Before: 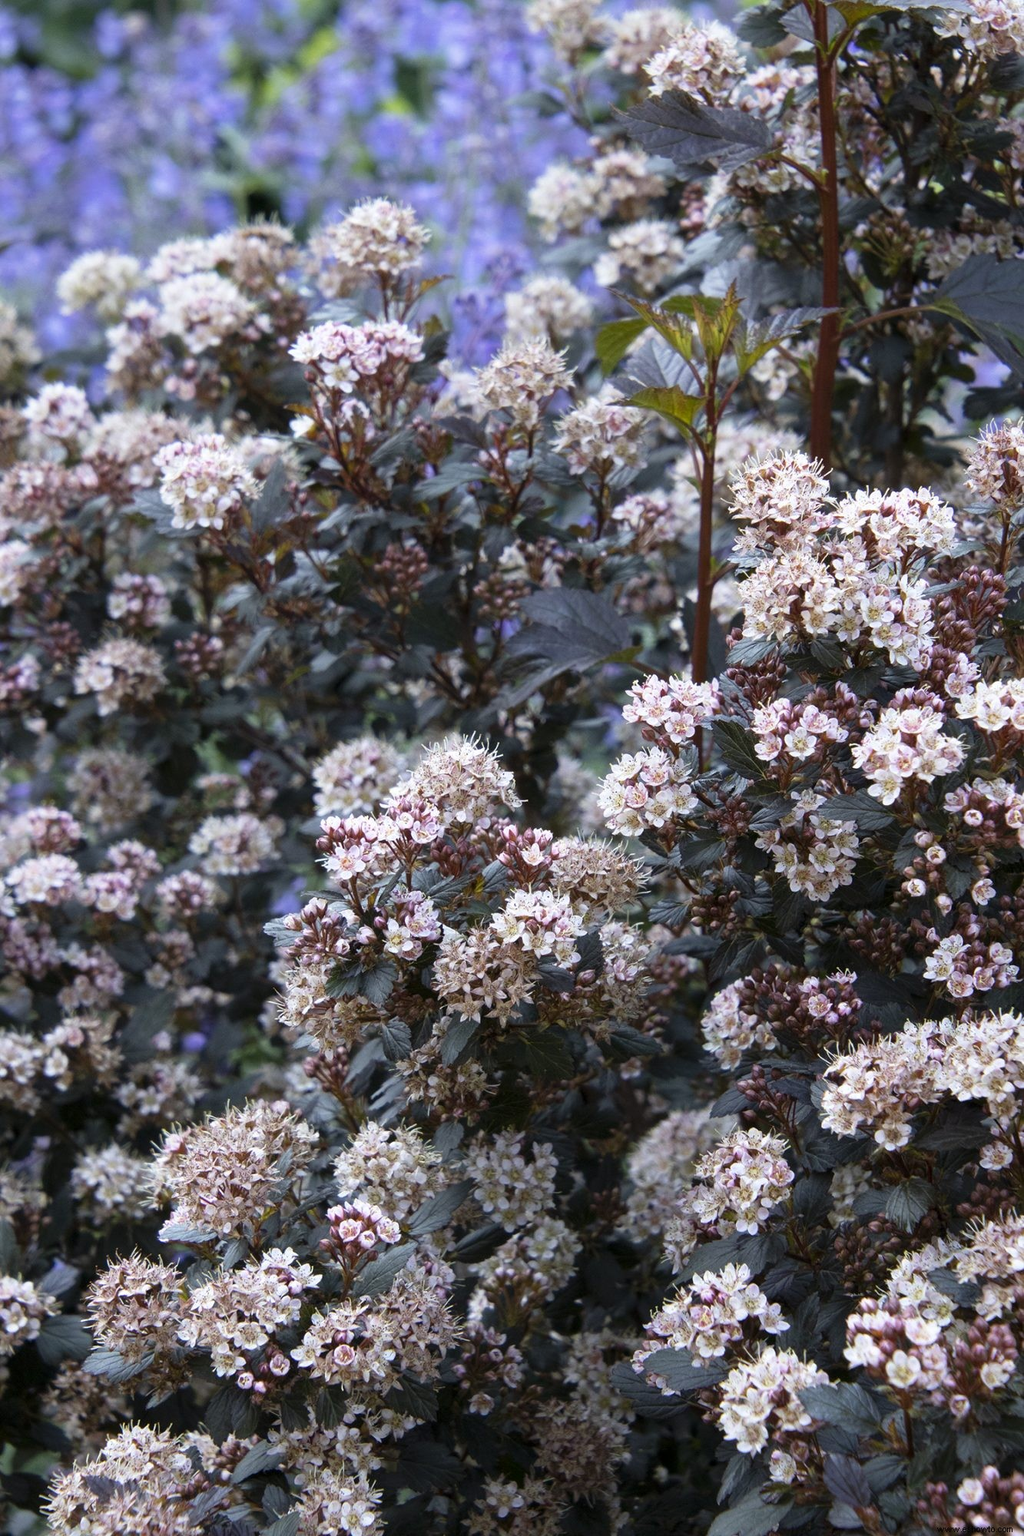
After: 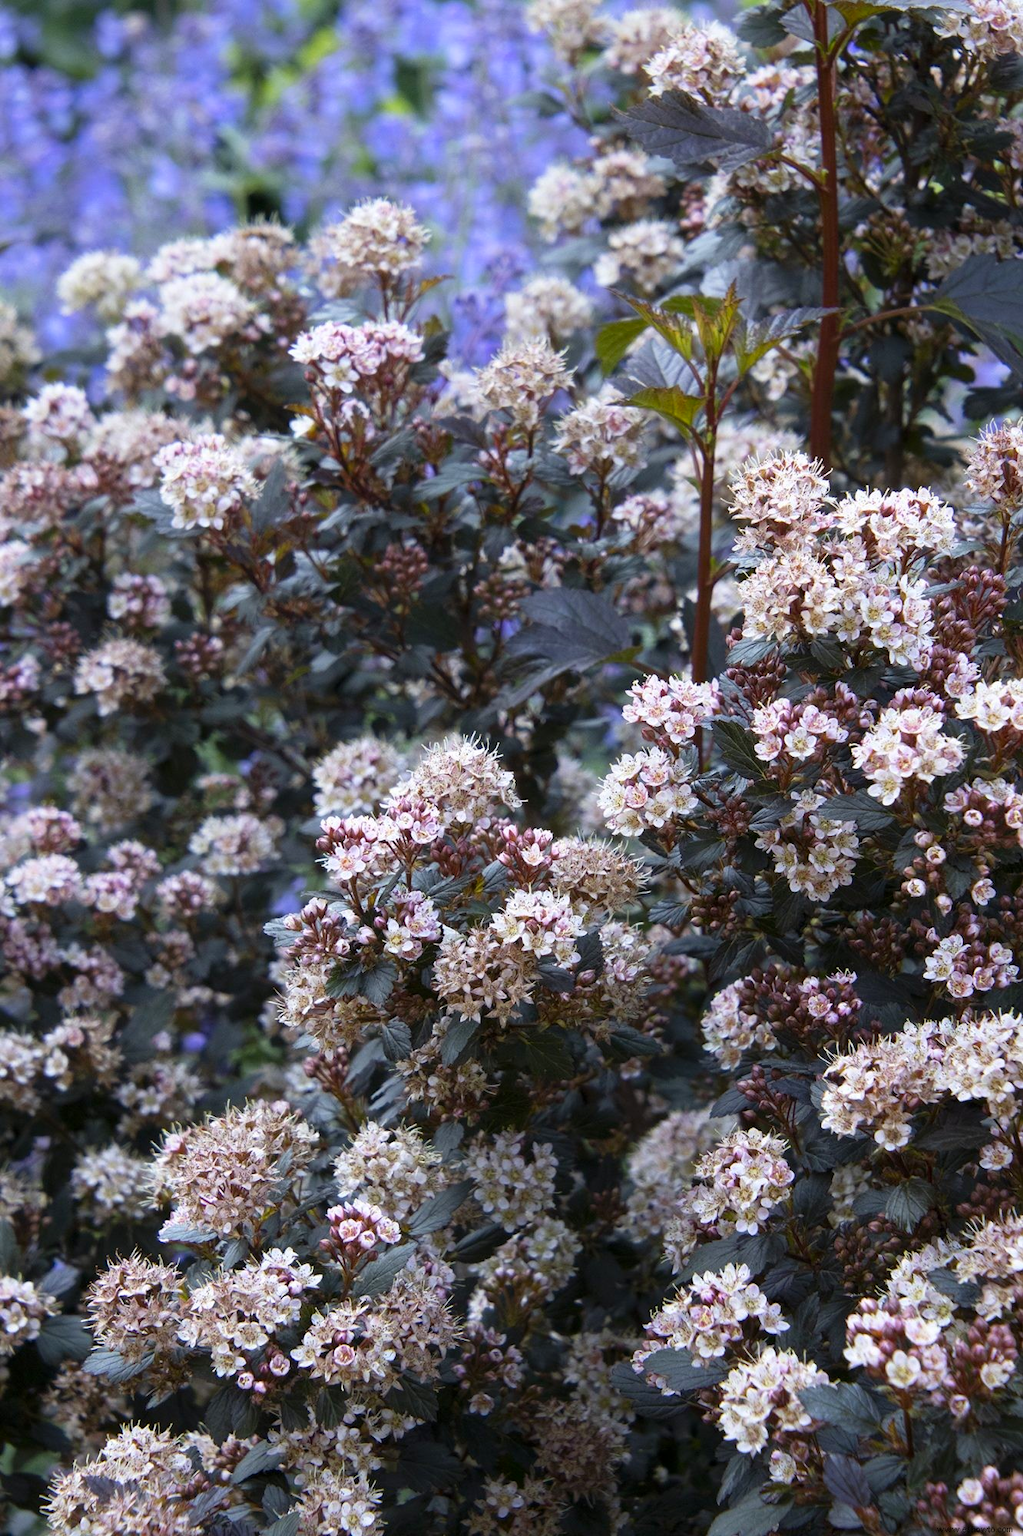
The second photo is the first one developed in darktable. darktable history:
shadows and highlights: shadows -26.01, highlights 49.92, soften with gaussian
contrast brightness saturation: saturation 0.183
